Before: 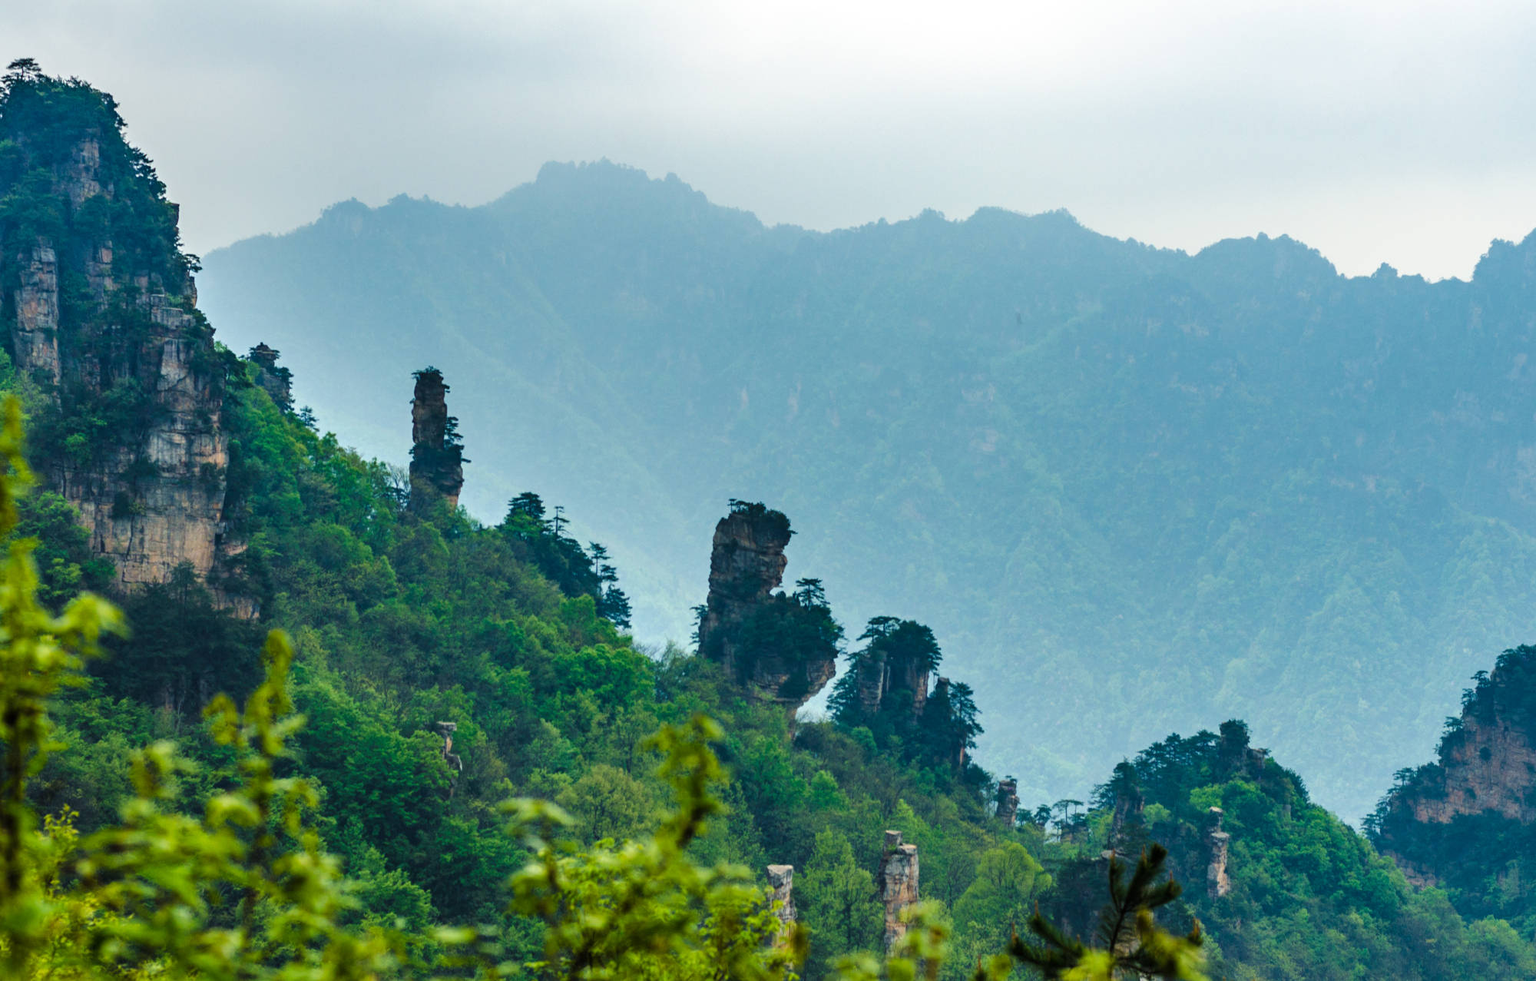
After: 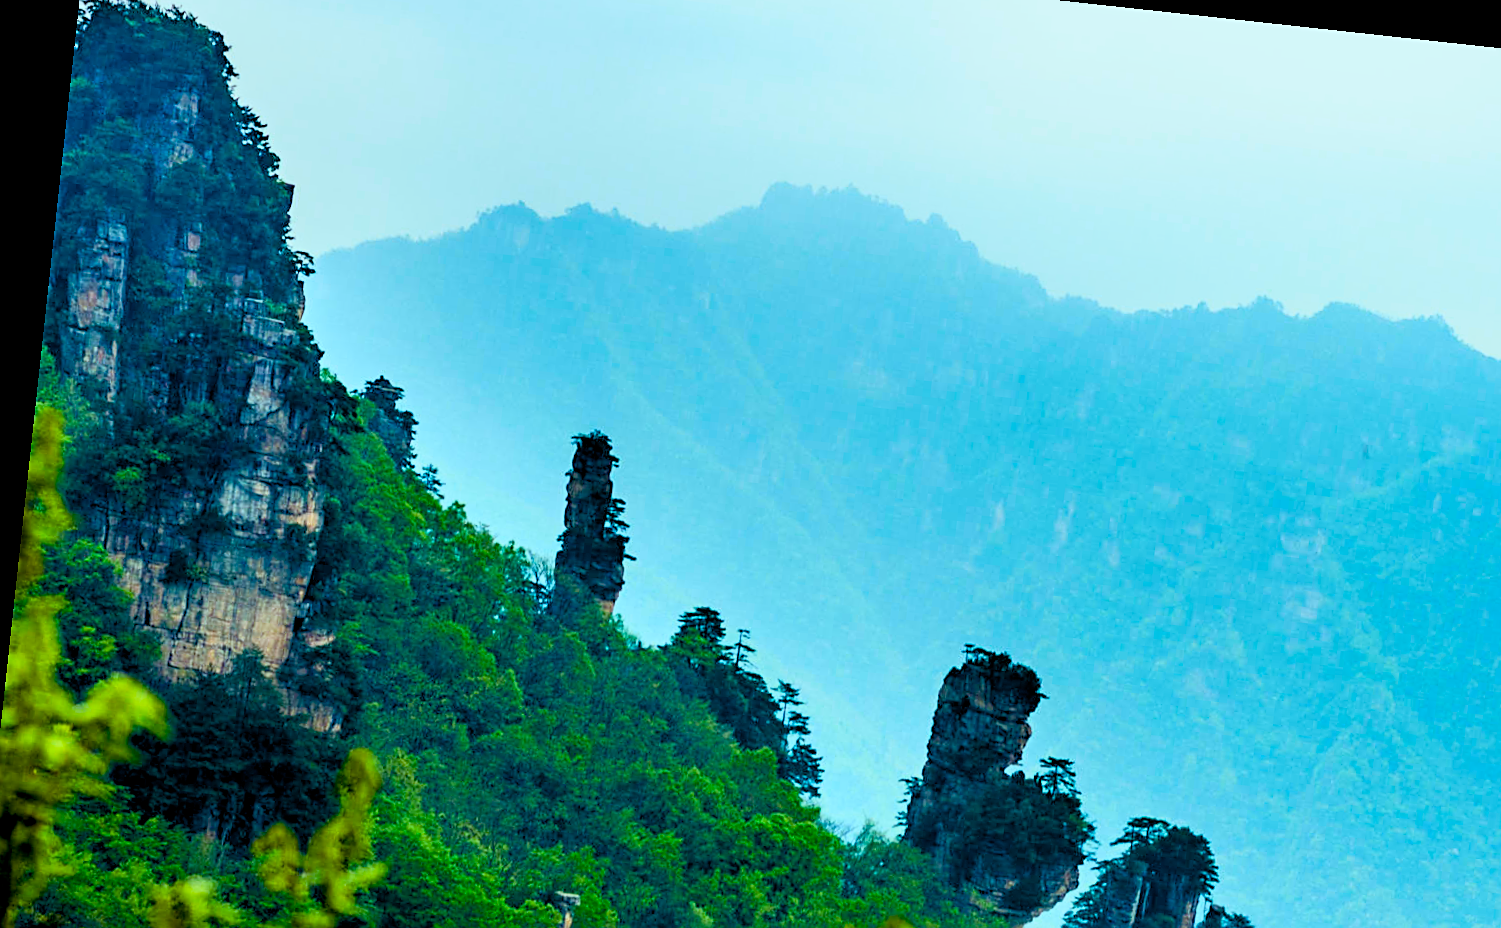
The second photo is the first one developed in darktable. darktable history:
sharpen: amount 0.58
crop and rotate: angle -6.19°, left 2.184%, top 7.028%, right 27.201%, bottom 30.443%
exposure: black level correction 0.009, exposure -0.166 EV, compensate exposure bias true, compensate highlight preservation false
color zones: curves: ch0 [(0.25, 0.5) (0.428, 0.473) (0.75, 0.5)]; ch1 [(0.243, 0.479) (0.398, 0.452) (0.75, 0.5)]
color balance rgb: shadows lift › hue 86.8°, highlights gain › luminance 15.5%, highlights gain › chroma 3.879%, highlights gain › hue 210.43°, global offset › luminance -0.513%, linear chroma grading › global chroma 15.147%, perceptual saturation grading › global saturation 20%, perceptual saturation grading › highlights -25.031%, perceptual saturation grading › shadows 25.99%, global vibrance 20%
base curve: curves: ch0 [(0, 0) (0.088, 0.125) (0.176, 0.251) (0.354, 0.501) (0.613, 0.749) (1, 0.877)]
